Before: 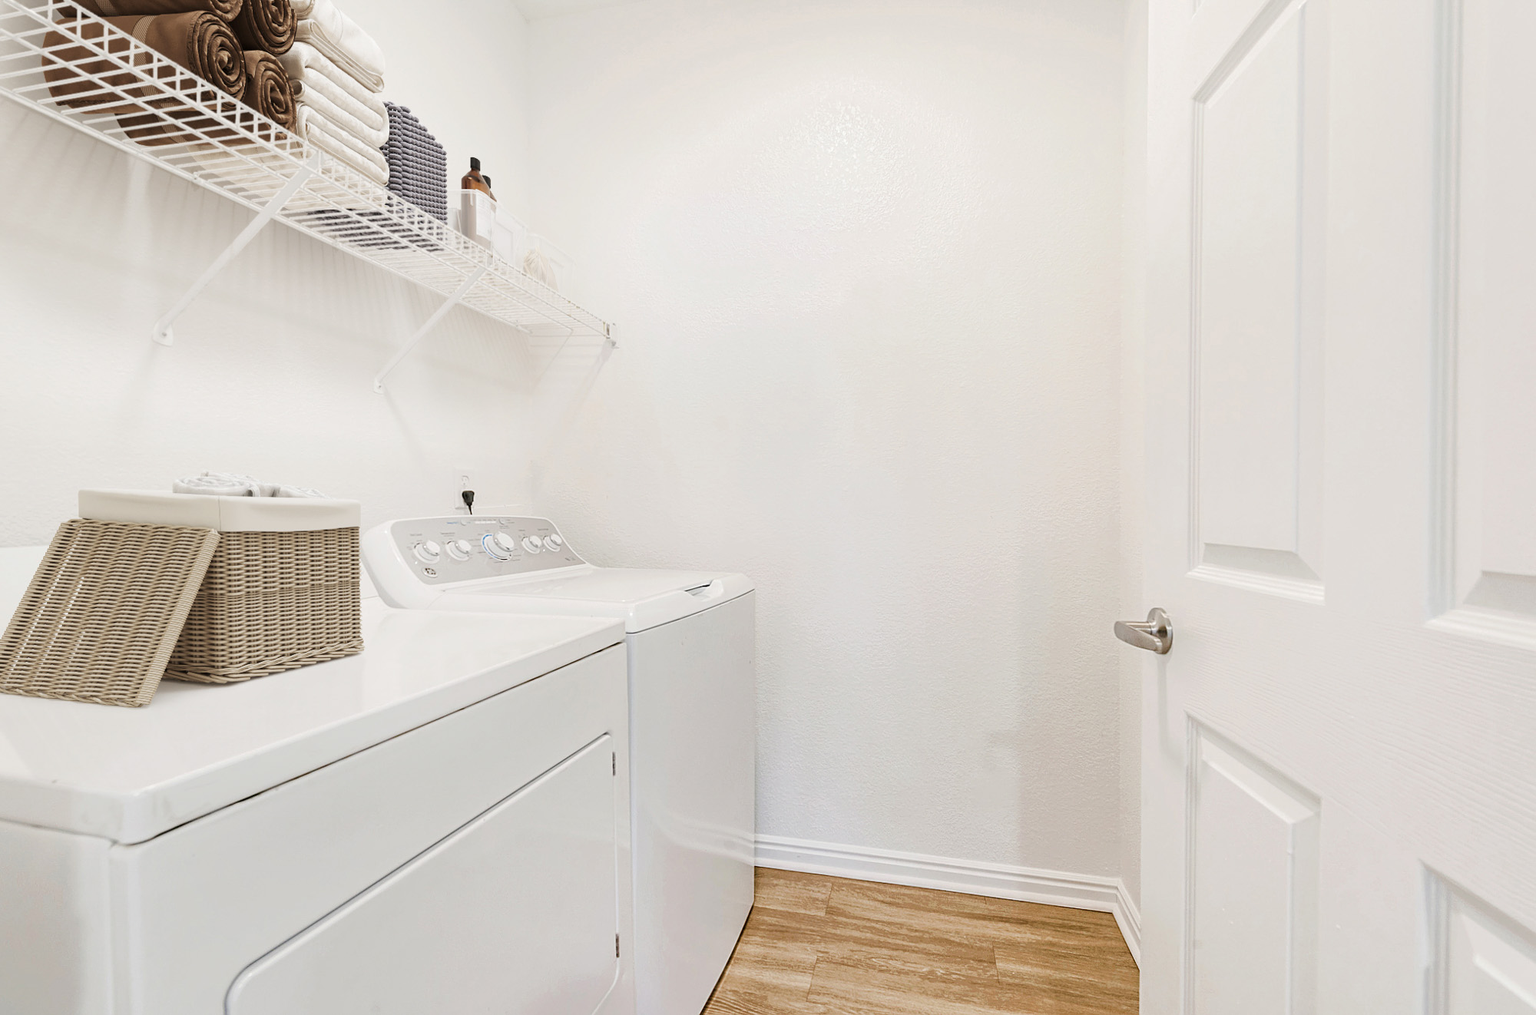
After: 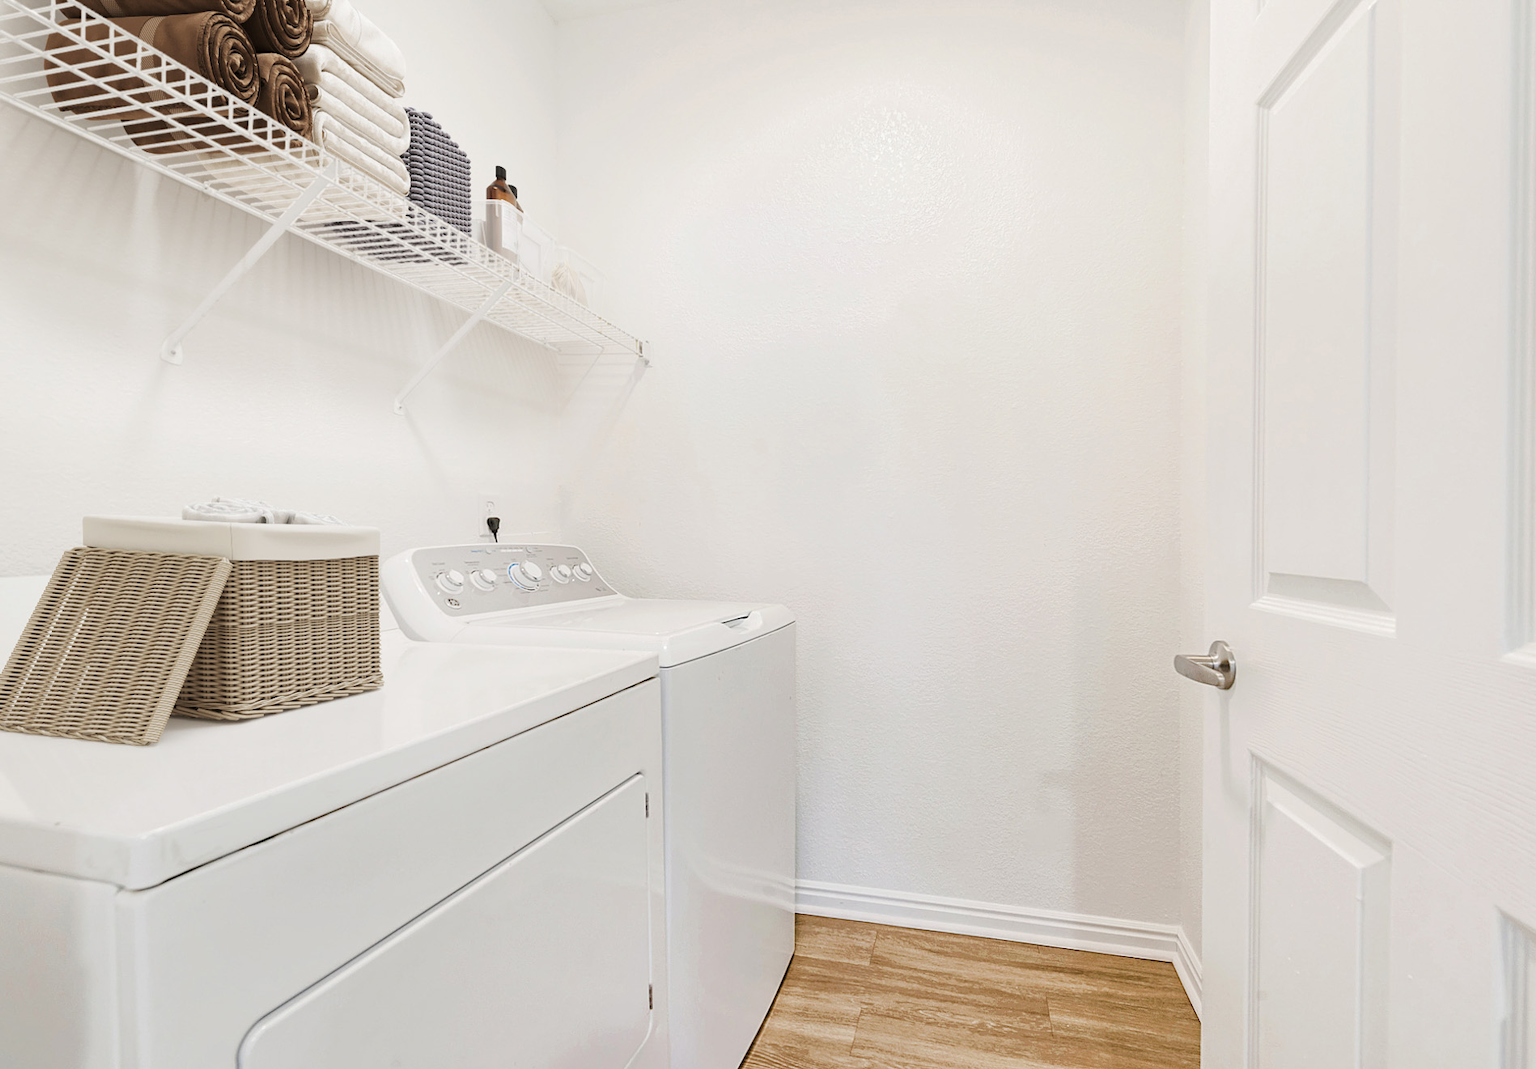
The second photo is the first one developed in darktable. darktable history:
crop and rotate: left 0%, right 5.091%
